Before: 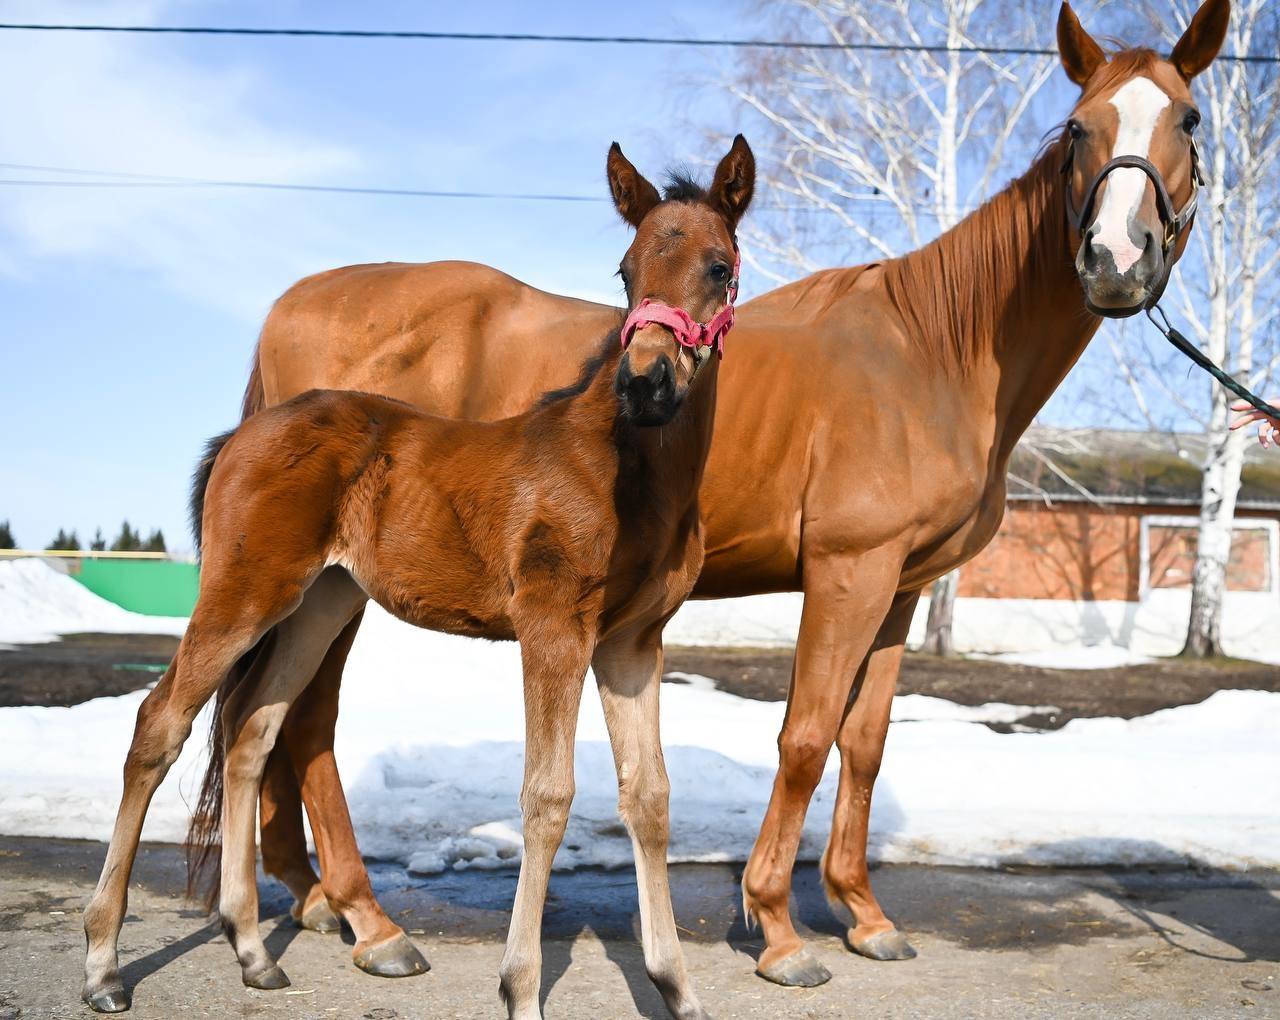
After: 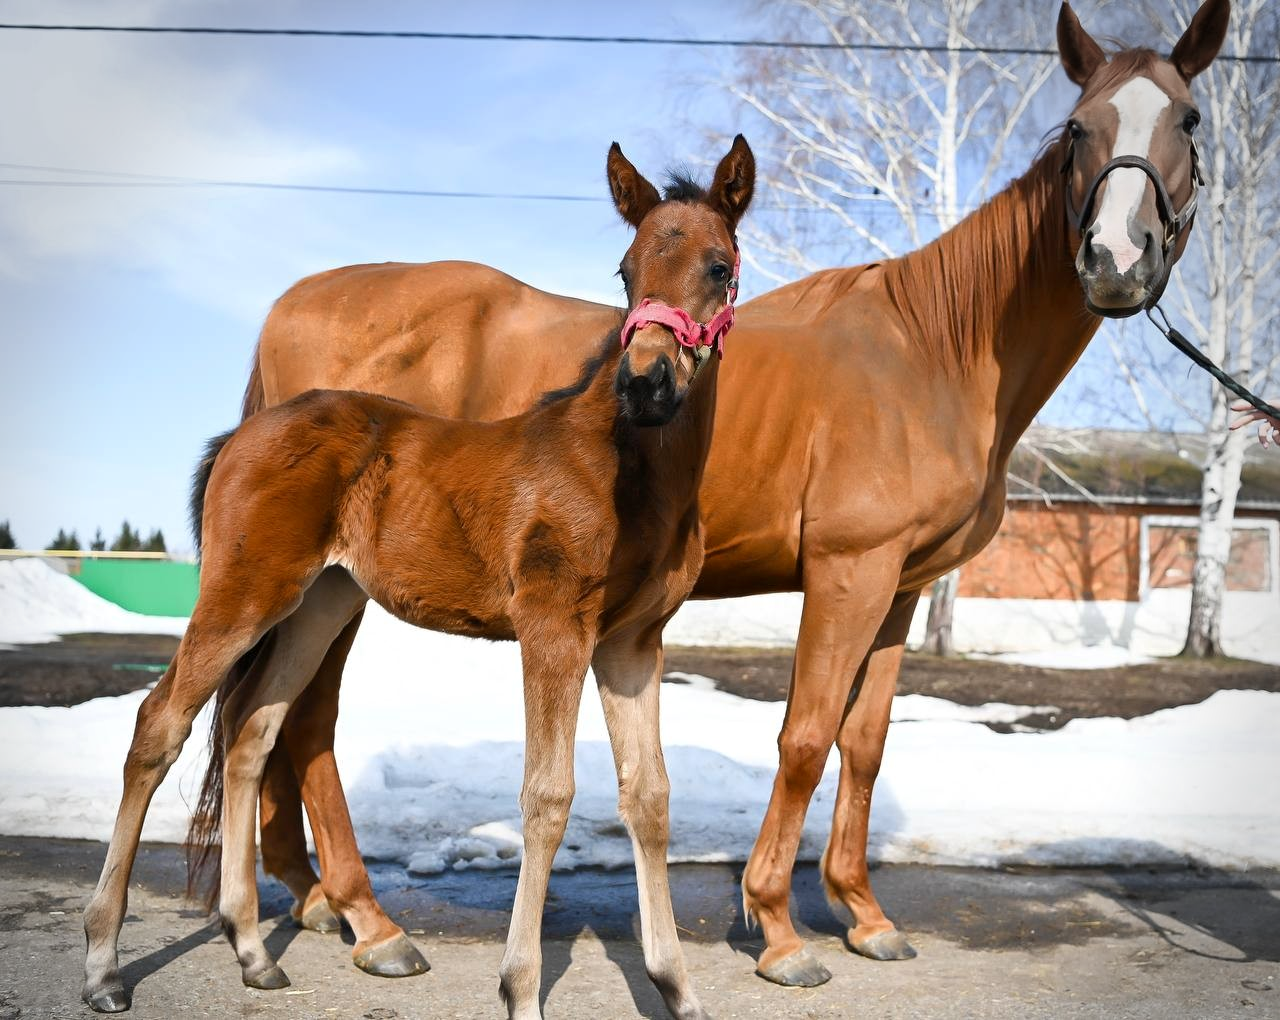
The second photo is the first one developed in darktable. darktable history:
exposure: black level correction 0.001, exposure 0.015 EV, compensate highlight preservation false
vignetting: fall-off radius 30.93%, brightness -0.276, center (-0.037, 0.145), dithering 16-bit output
